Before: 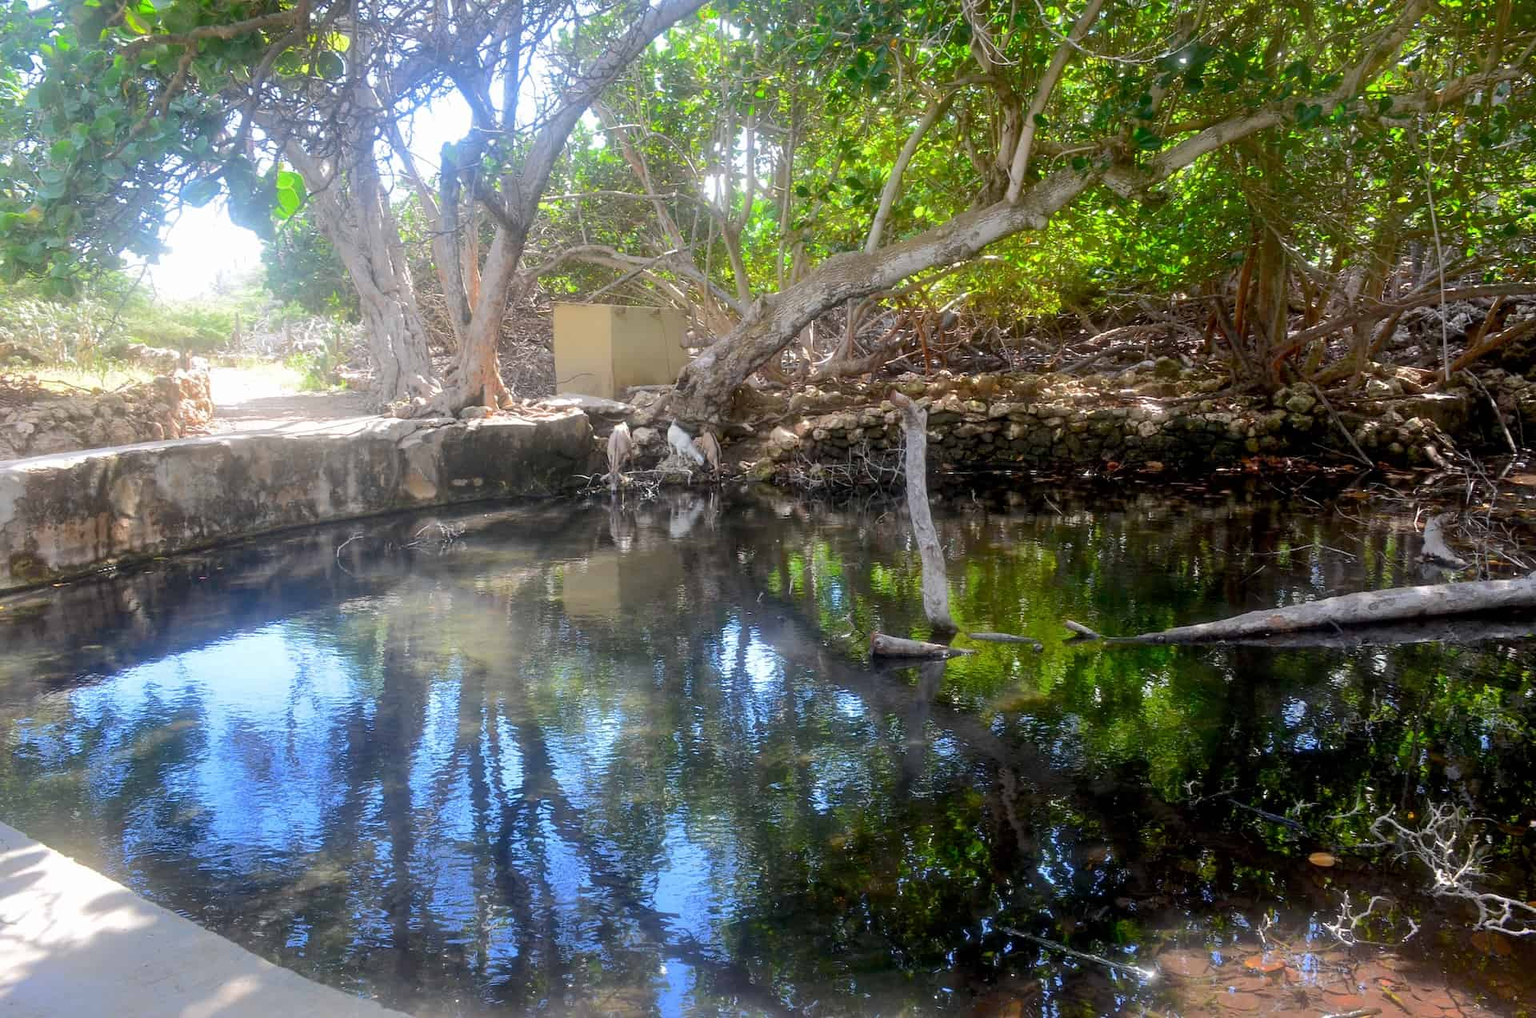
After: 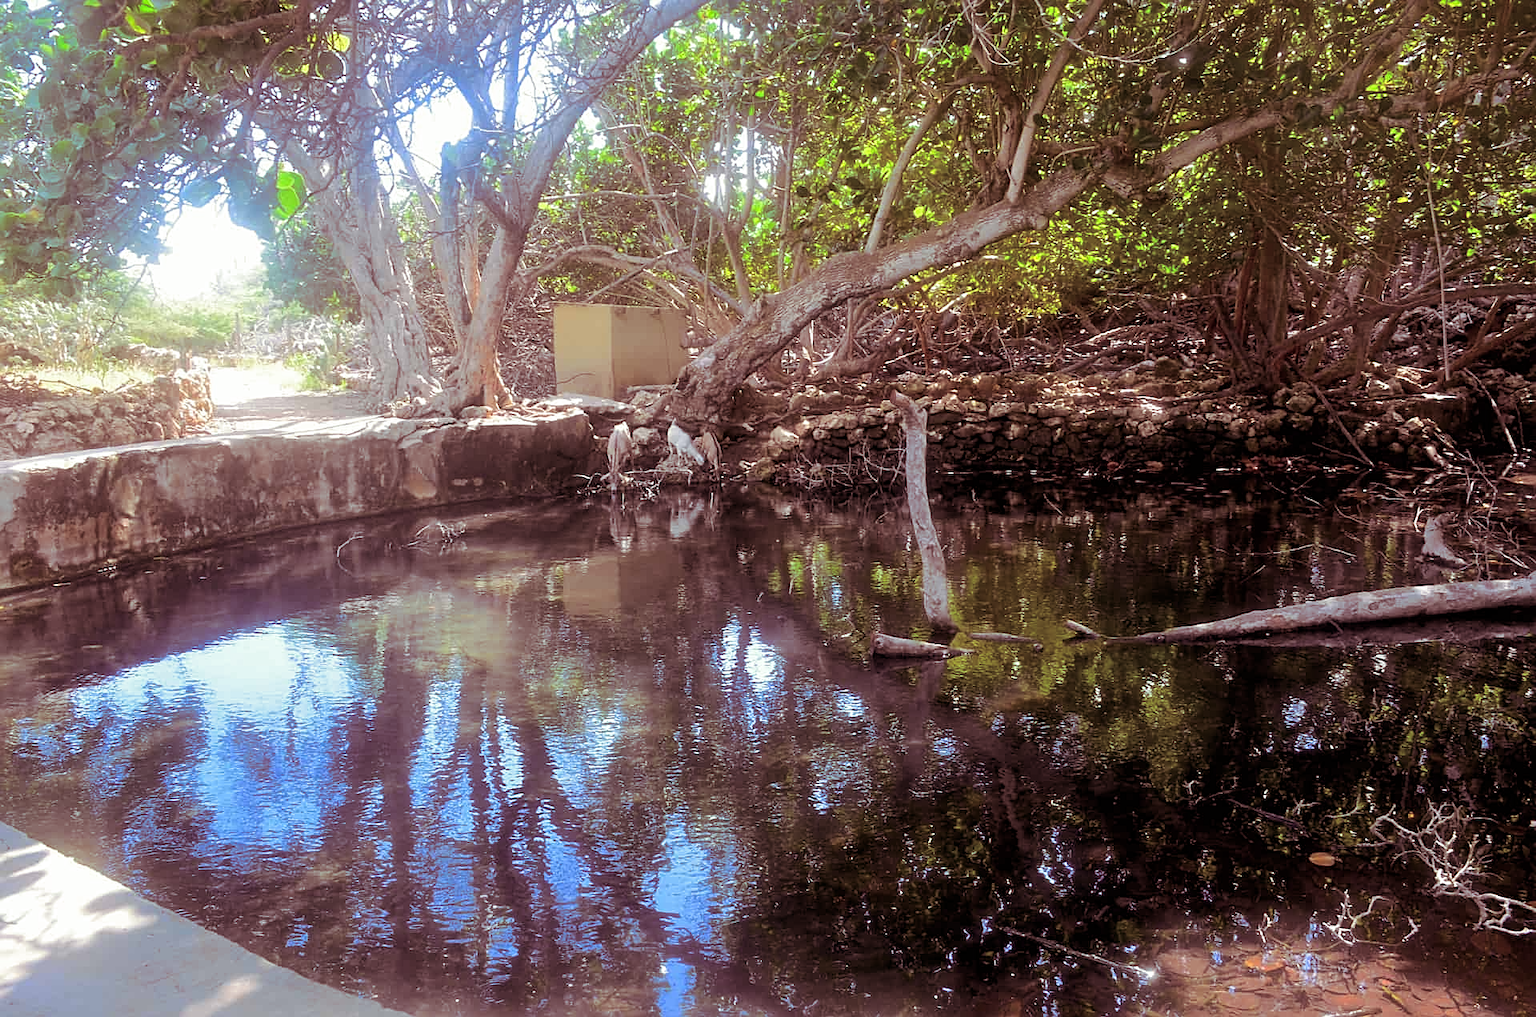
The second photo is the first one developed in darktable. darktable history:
split-toning: on, module defaults
sharpen: on, module defaults
exposure: compensate highlight preservation false
